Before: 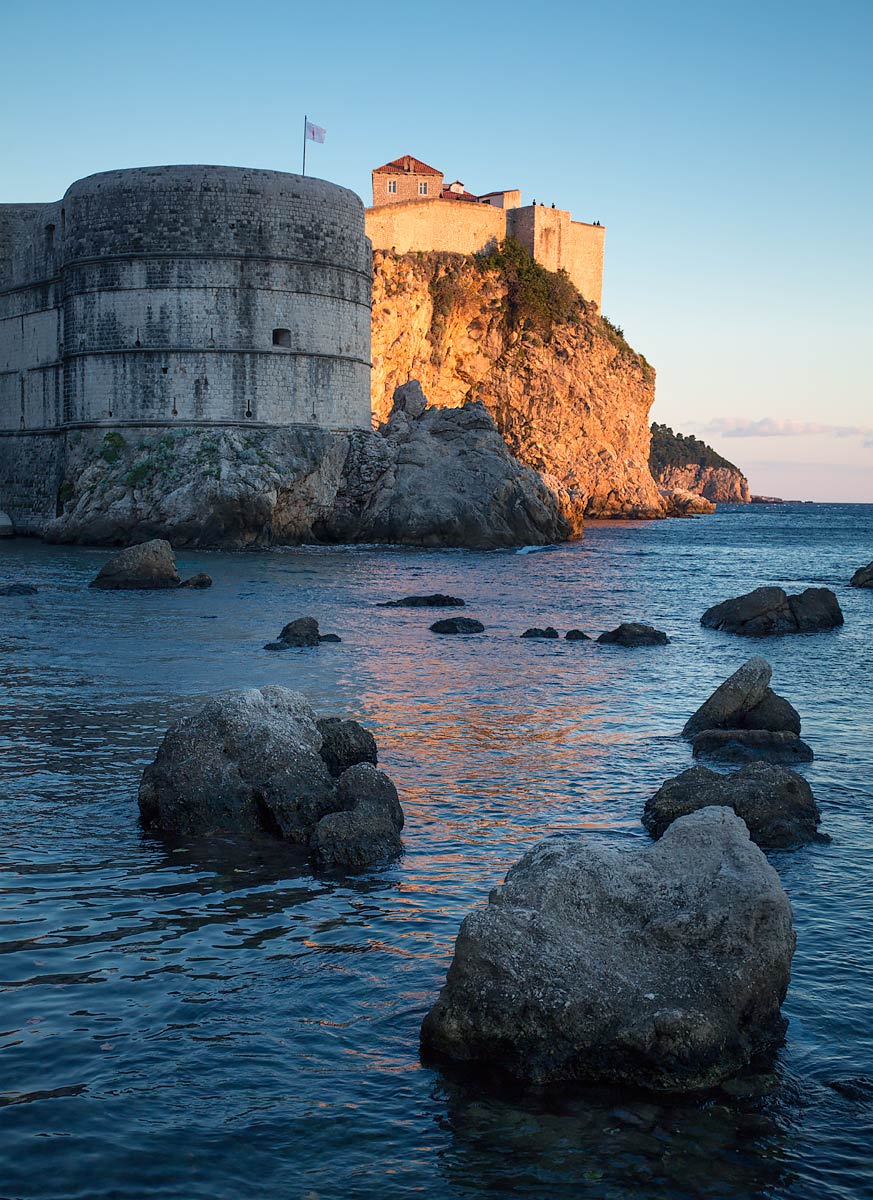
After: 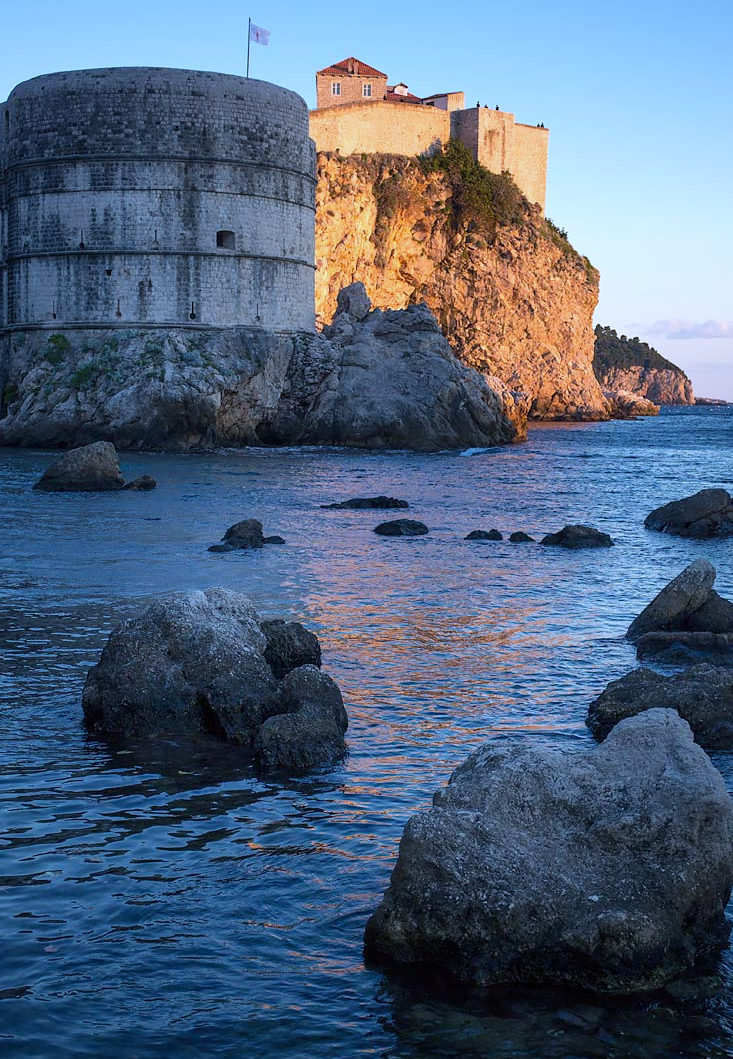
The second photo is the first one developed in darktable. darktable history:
crop: left 6.446%, top 8.188%, right 9.538%, bottom 3.548%
white balance: red 0.948, green 1.02, blue 1.176
